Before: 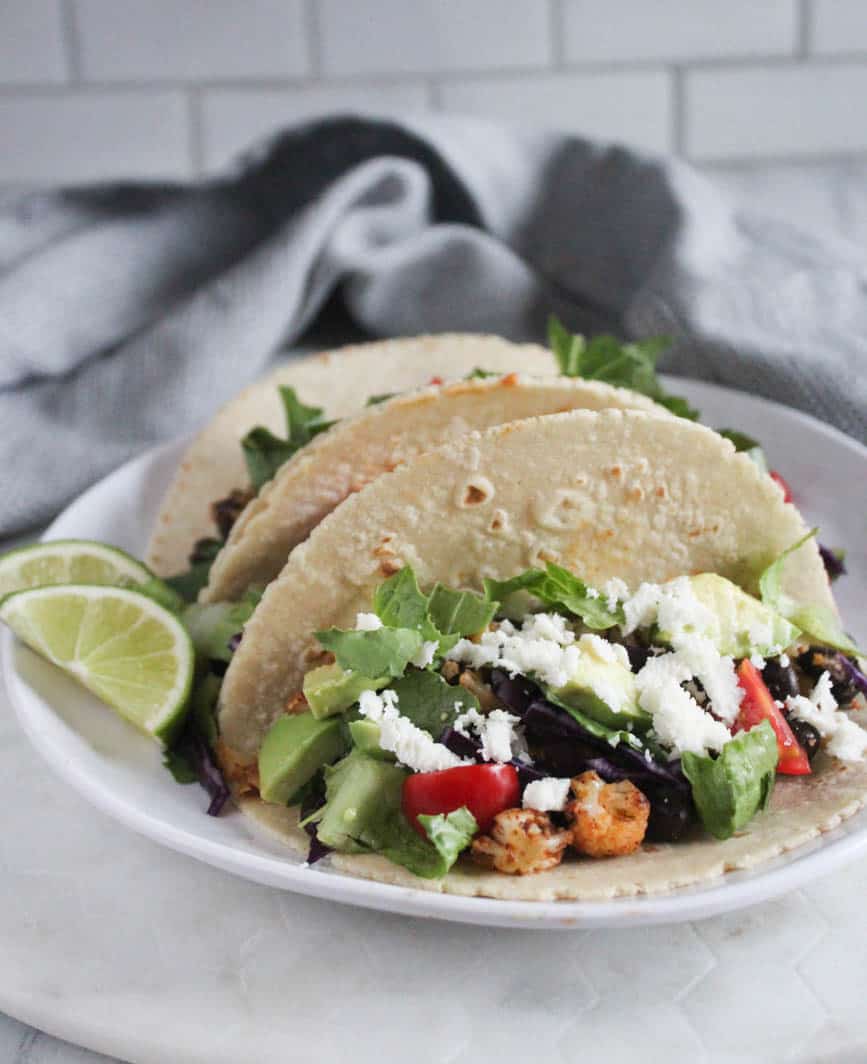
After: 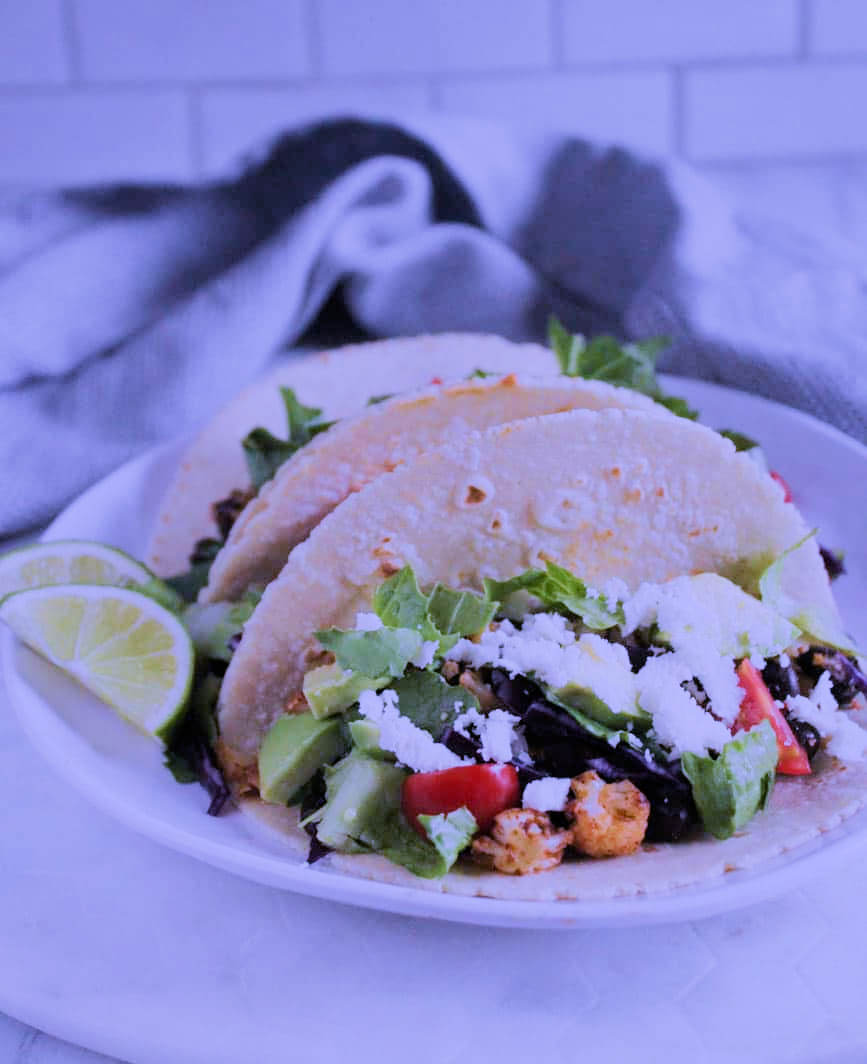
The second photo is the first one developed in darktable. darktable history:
white balance: red 0.98, blue 1.61
filmic rgb: black relative exposure -7.65 EV, white relative exposure 4.56 EV, hardness 3.61
velvia: on, module defaults
